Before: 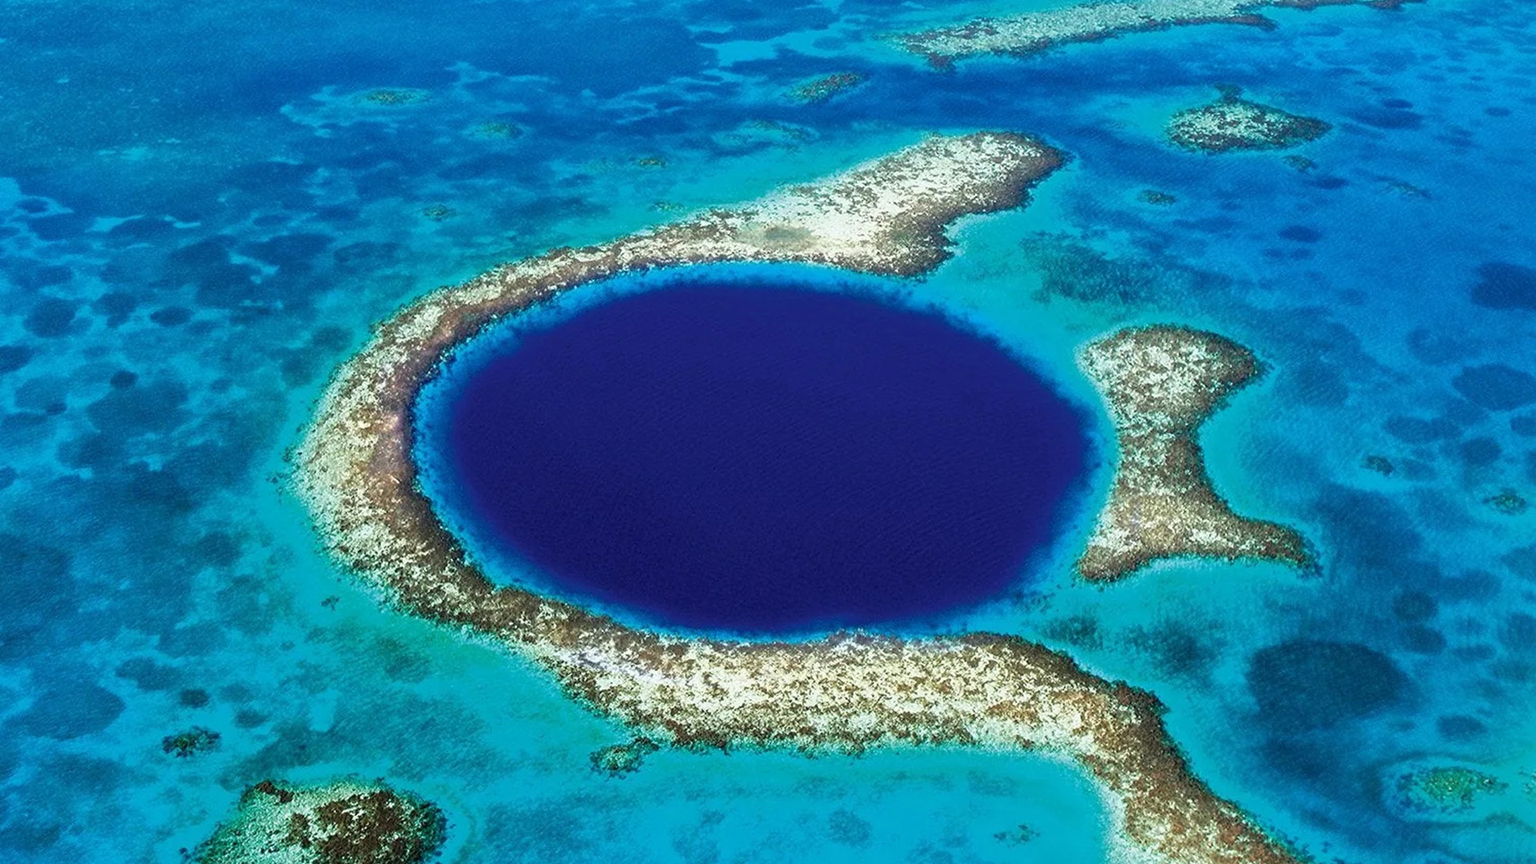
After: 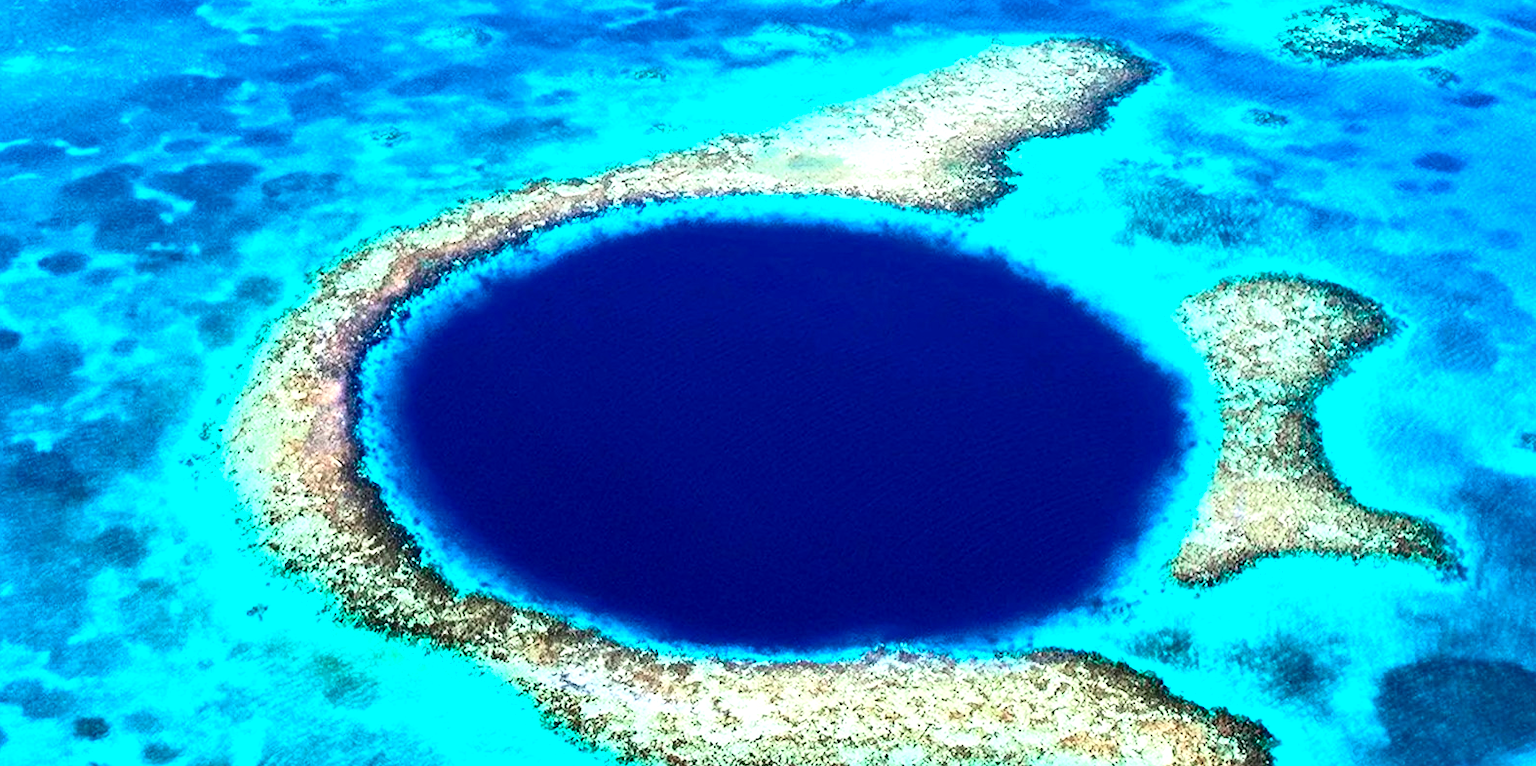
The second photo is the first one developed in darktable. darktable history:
tone curve: curves: ch0 [(0, 0) (0.236, 0.124) (0.373, 0.304) (0.542, 0.593) (0.737, 0.873) (1, 1)]; ch1 [(0, 0) (0.399, 0.328) (0.488, 0.484) (0.598, 0.624) (1, 1)]; ch2 [(0, 0) (0.448, 0.405) (0.523, 0.511) (0.592, 0.59) (1, 1)], color space Lab, independent channels, preserve colors none
crop: left 7.765%, top 11.725%, right 10.158%, bottom 15.415%
exposure: exposure 0.769 EV, compensate exposure bias true, compensate highlight preservation false
